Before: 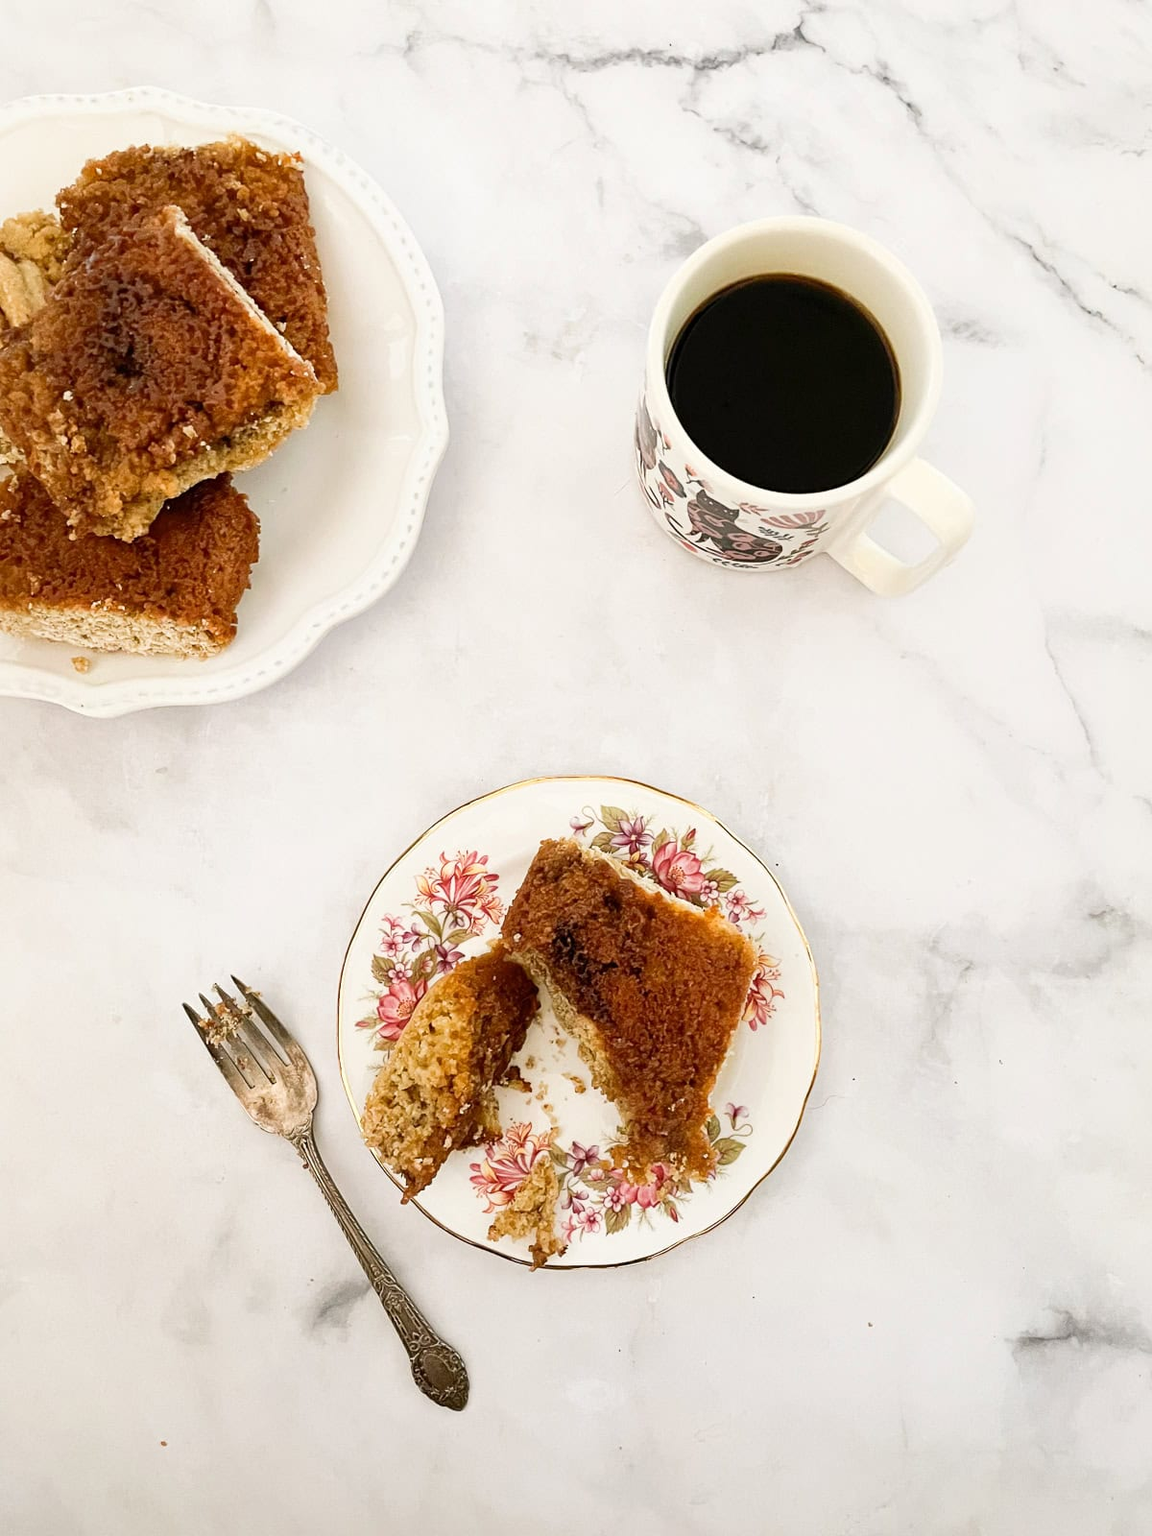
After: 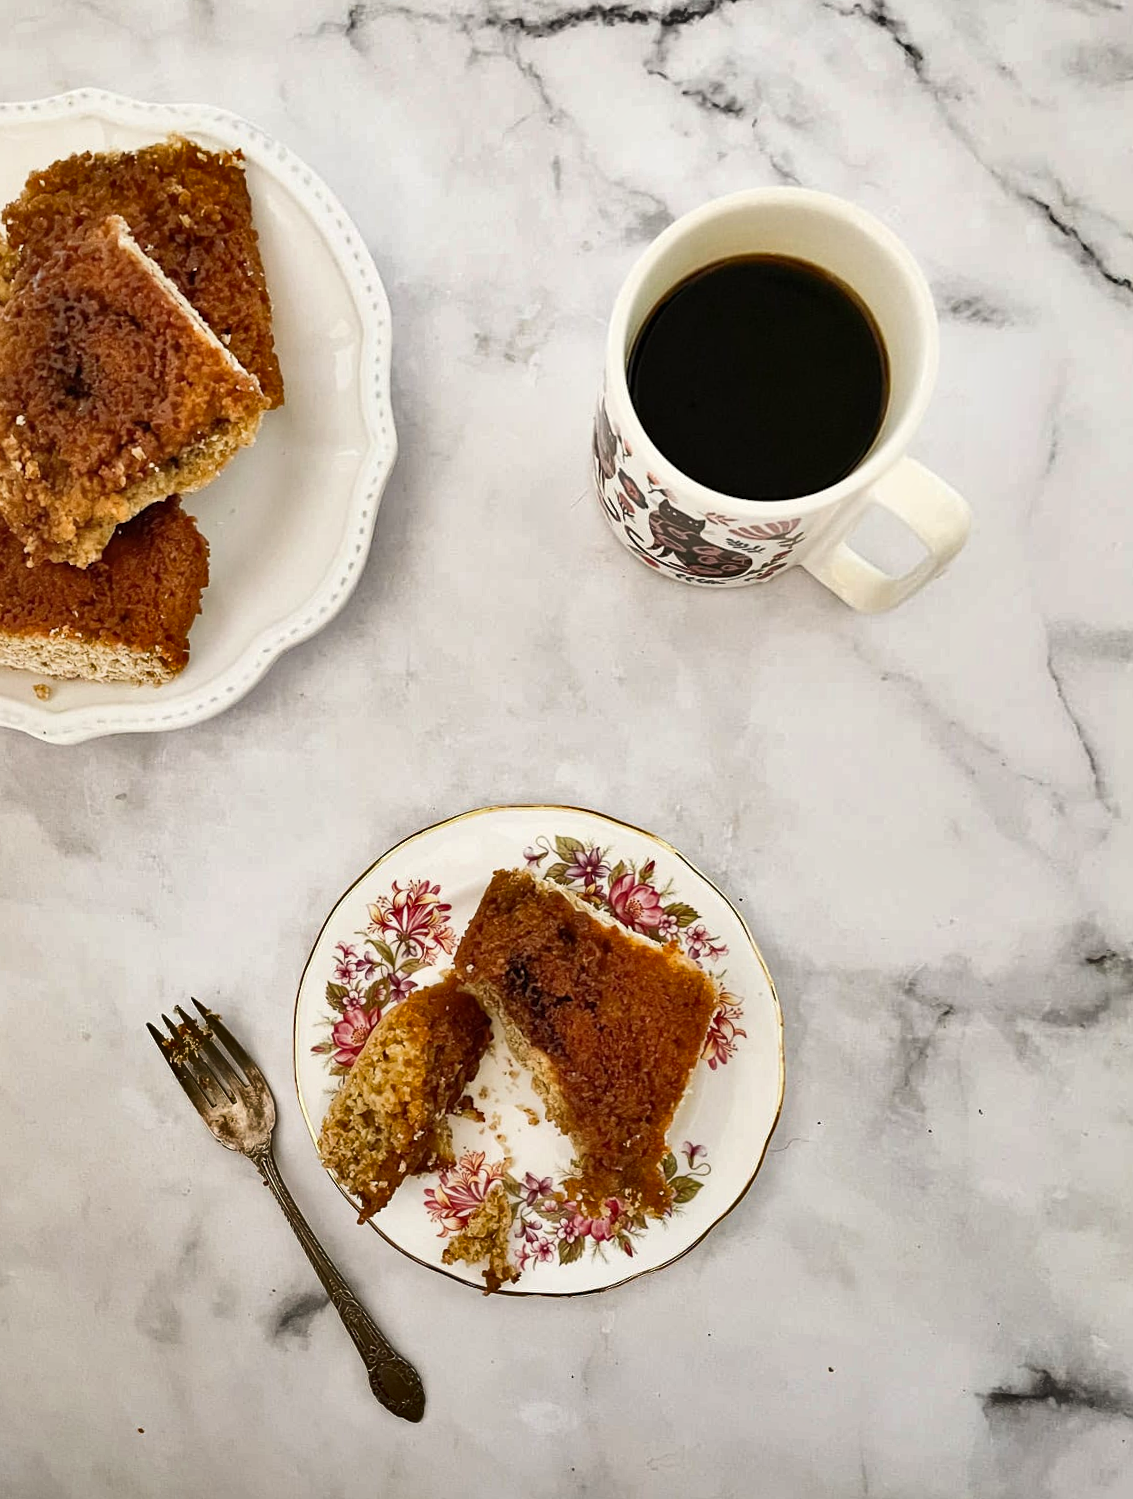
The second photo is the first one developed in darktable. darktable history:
exposure: compensate highlight preservation false
shadows and highlights: white point adjustment 0.1, highlights -70, soften with gaussian
rotate and perspective: rotation 0.062°, lens shift (vertical) 0.115, lens shift (horizontal) -0.133, crop left 0.047, crop right 0.94, crop top 0.061, crop bottom 0.94
